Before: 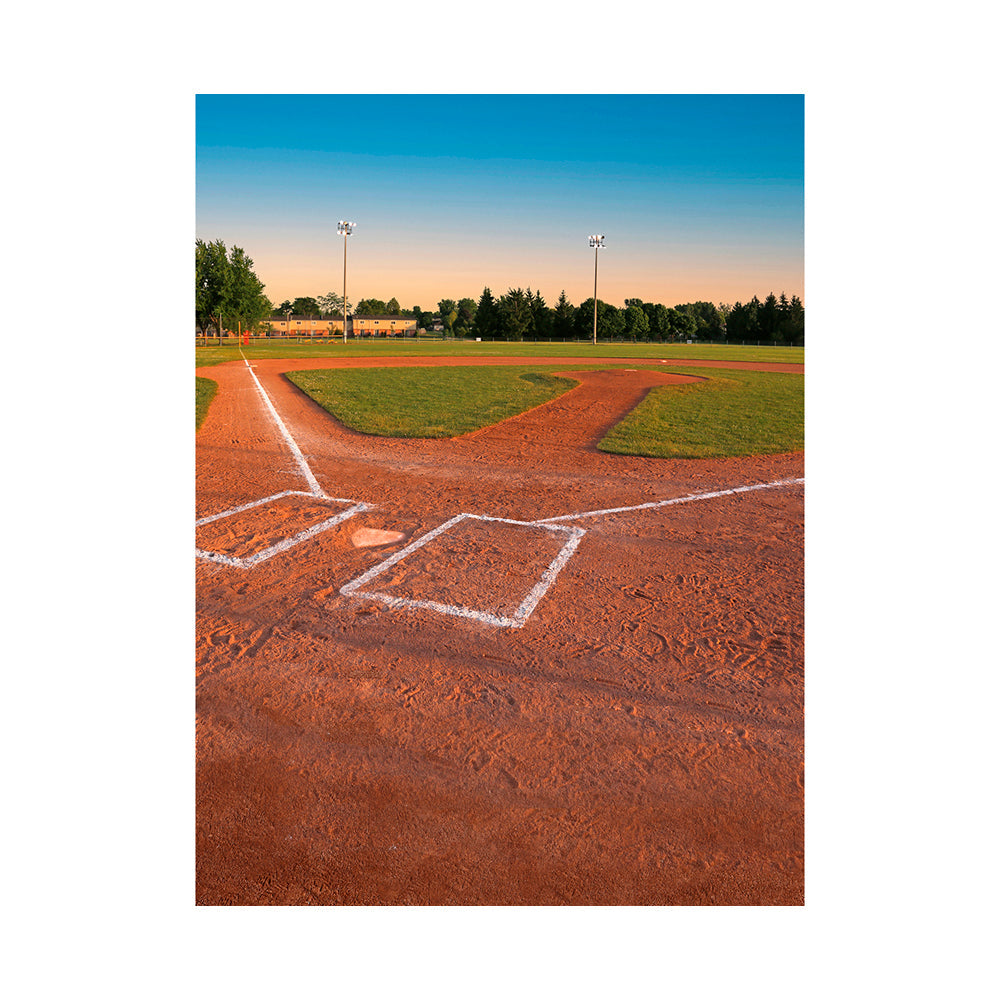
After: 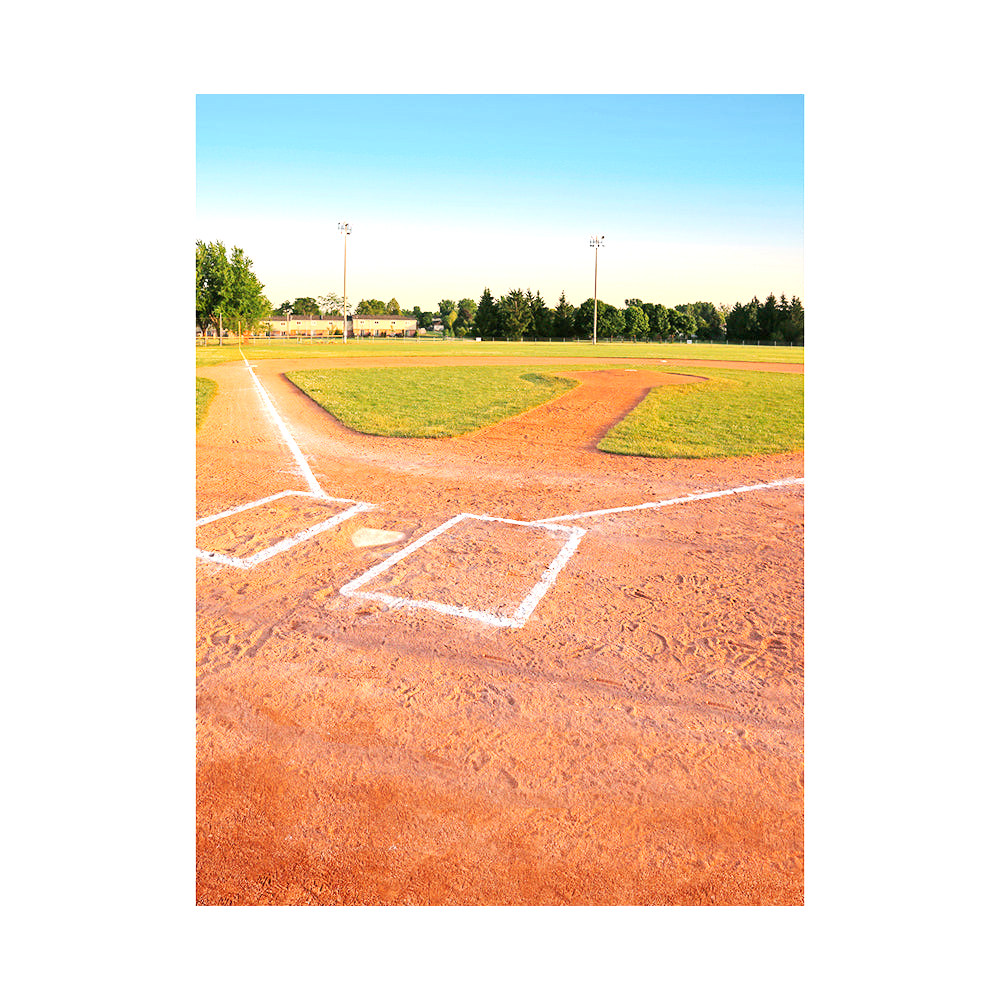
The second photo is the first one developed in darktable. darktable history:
exposure: black level correction 0, exposure 1.1 EV, compensate highlight preservation false
tone curve: curves: ch0 [(0, 0) (0.003, 0.003) (0.011, 0.014) (0.025, 0.033) (0.044, 0.06) (0.069, 0.096) (0.1, 0.132) (0.136, 0.174) (0.177, 0.226) (0.224, 0.282) (0.277, 0.352) (0.335, 0.435) (0.399, 0.524) (0.468, 0.615) (0.543, 0.695) (0.623, 0.771) (0.709, 0.835) (0.801, 0.894) (0.898, 0.944) (1, 1)], preserve colors none
